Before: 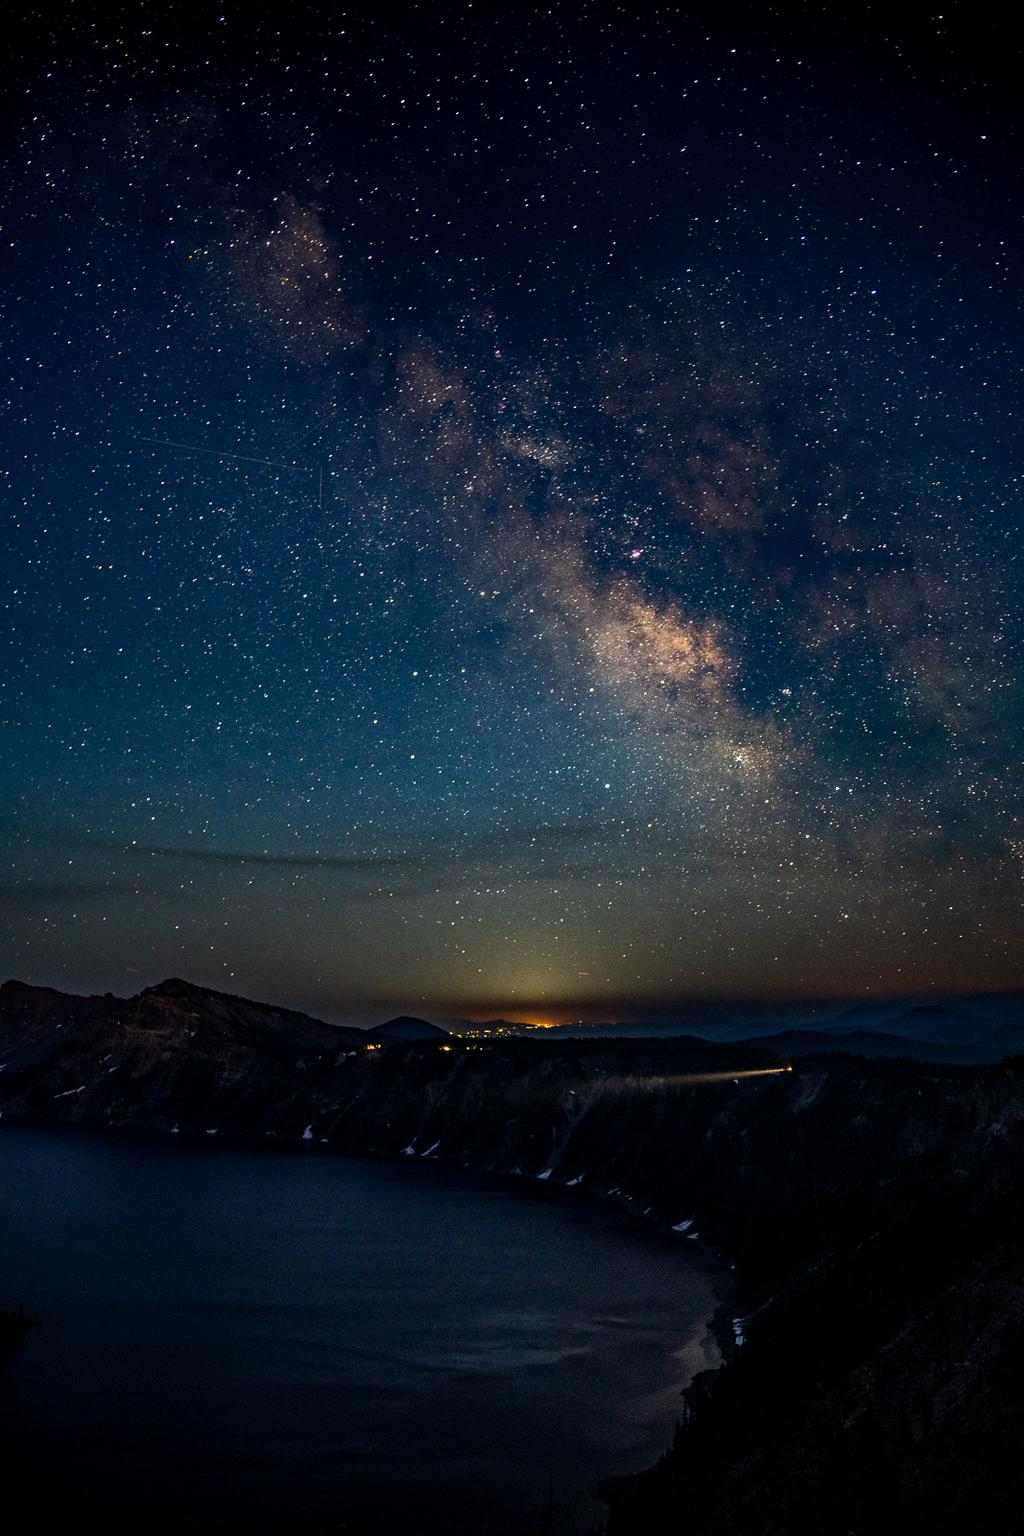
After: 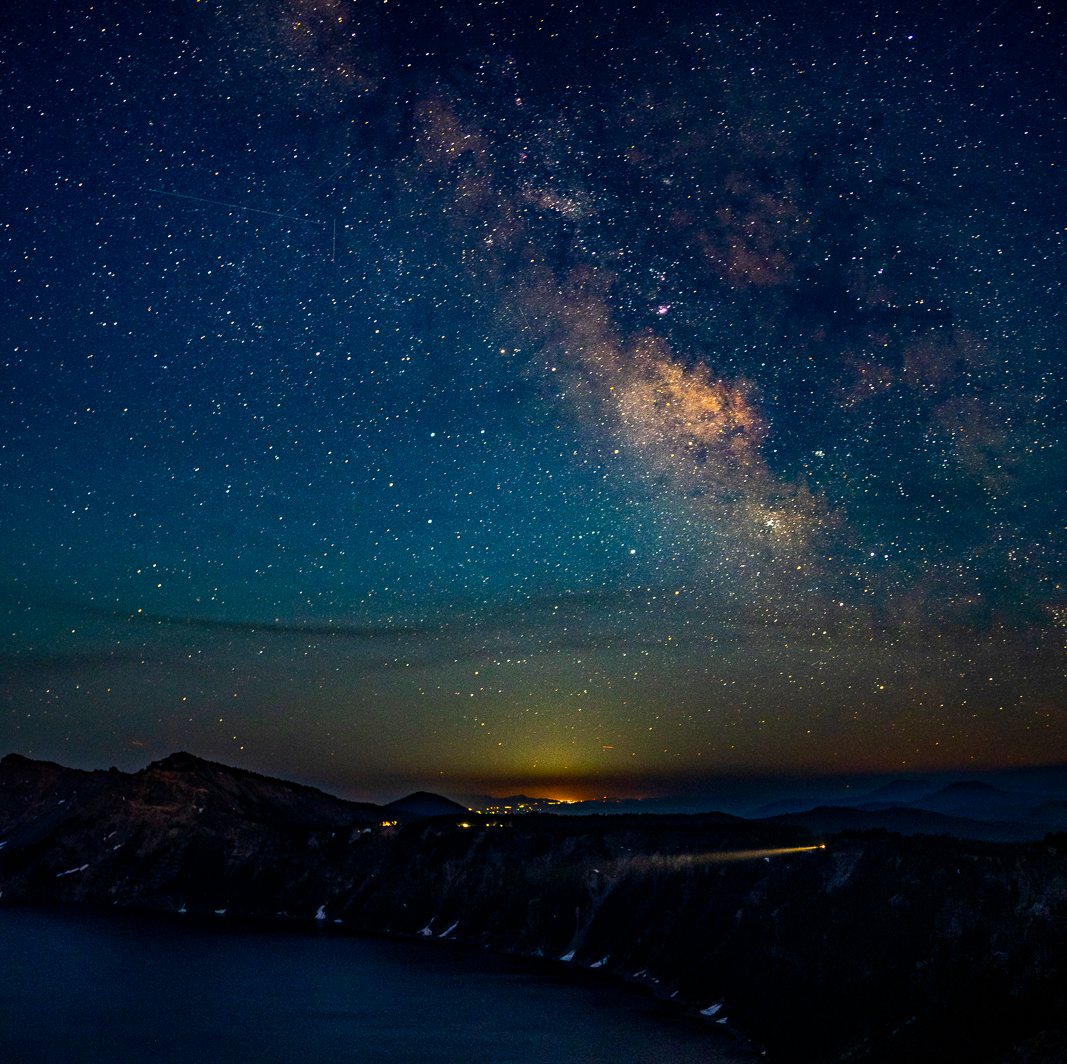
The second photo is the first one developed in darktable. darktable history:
crop: top 16.727%, bottom 16.727%
color balance rgb: linear chroma grading › global chroma 15%, perceptual saturation grading › global saturation 30%
haze removal: compatibility mode true, adaptive false
